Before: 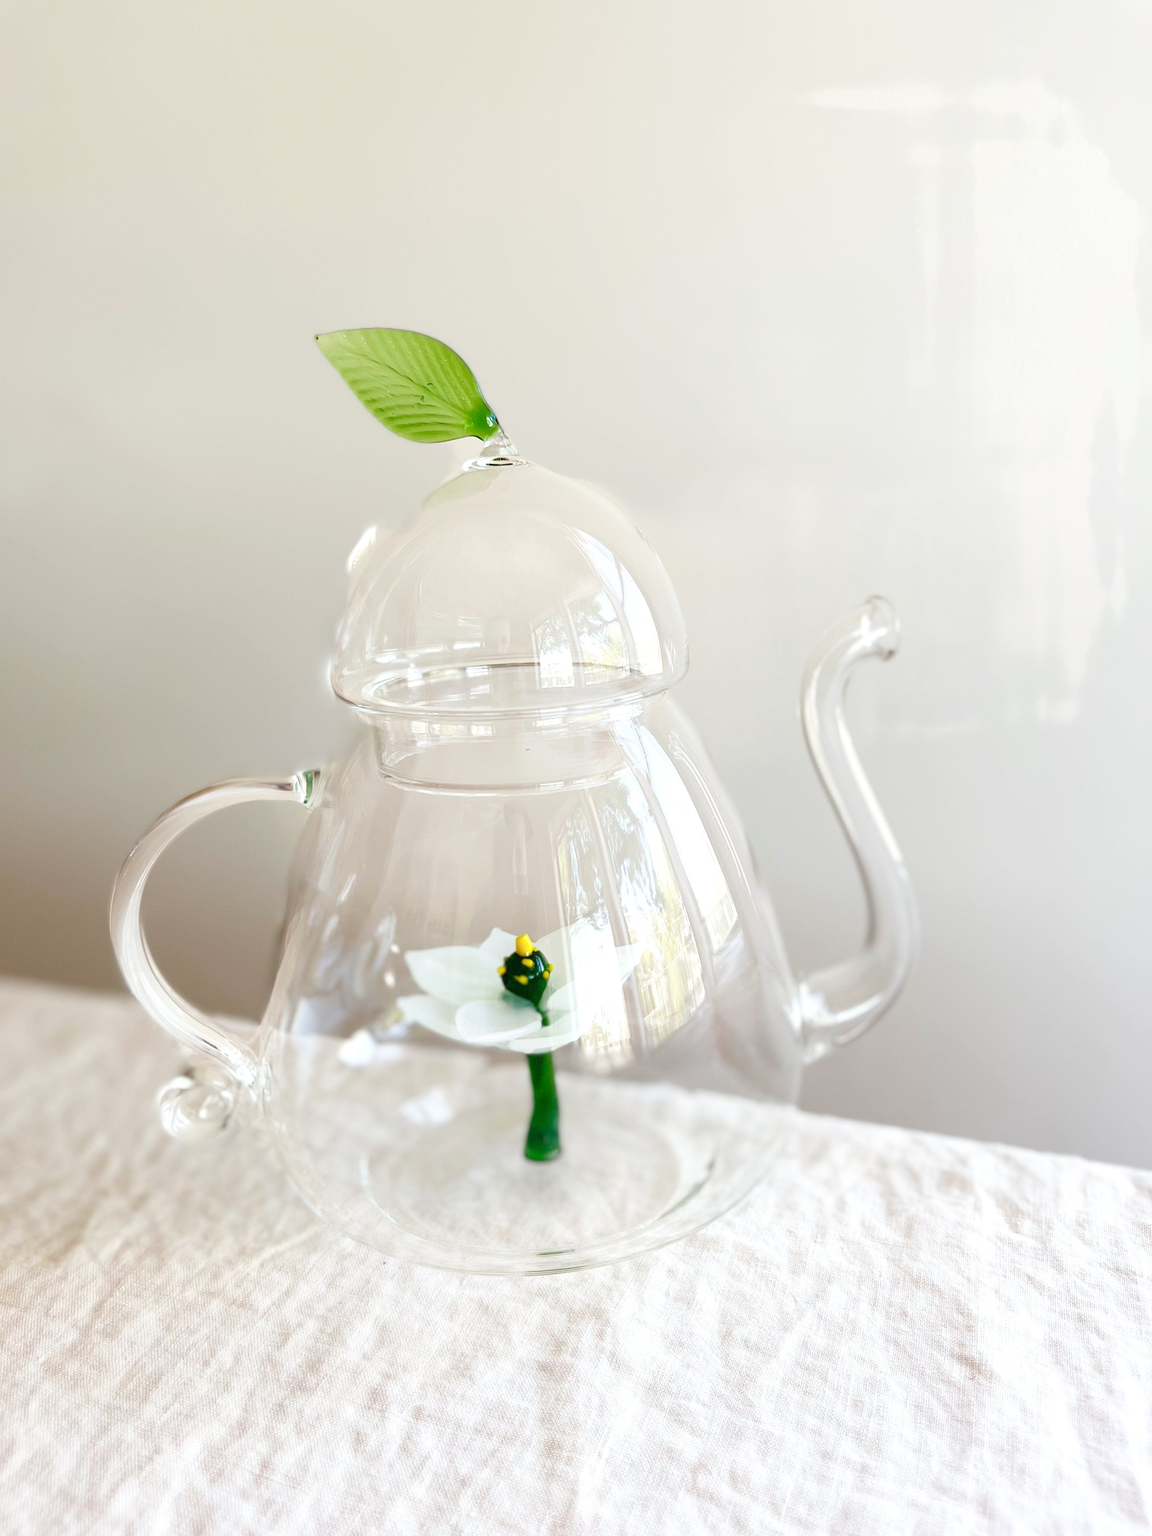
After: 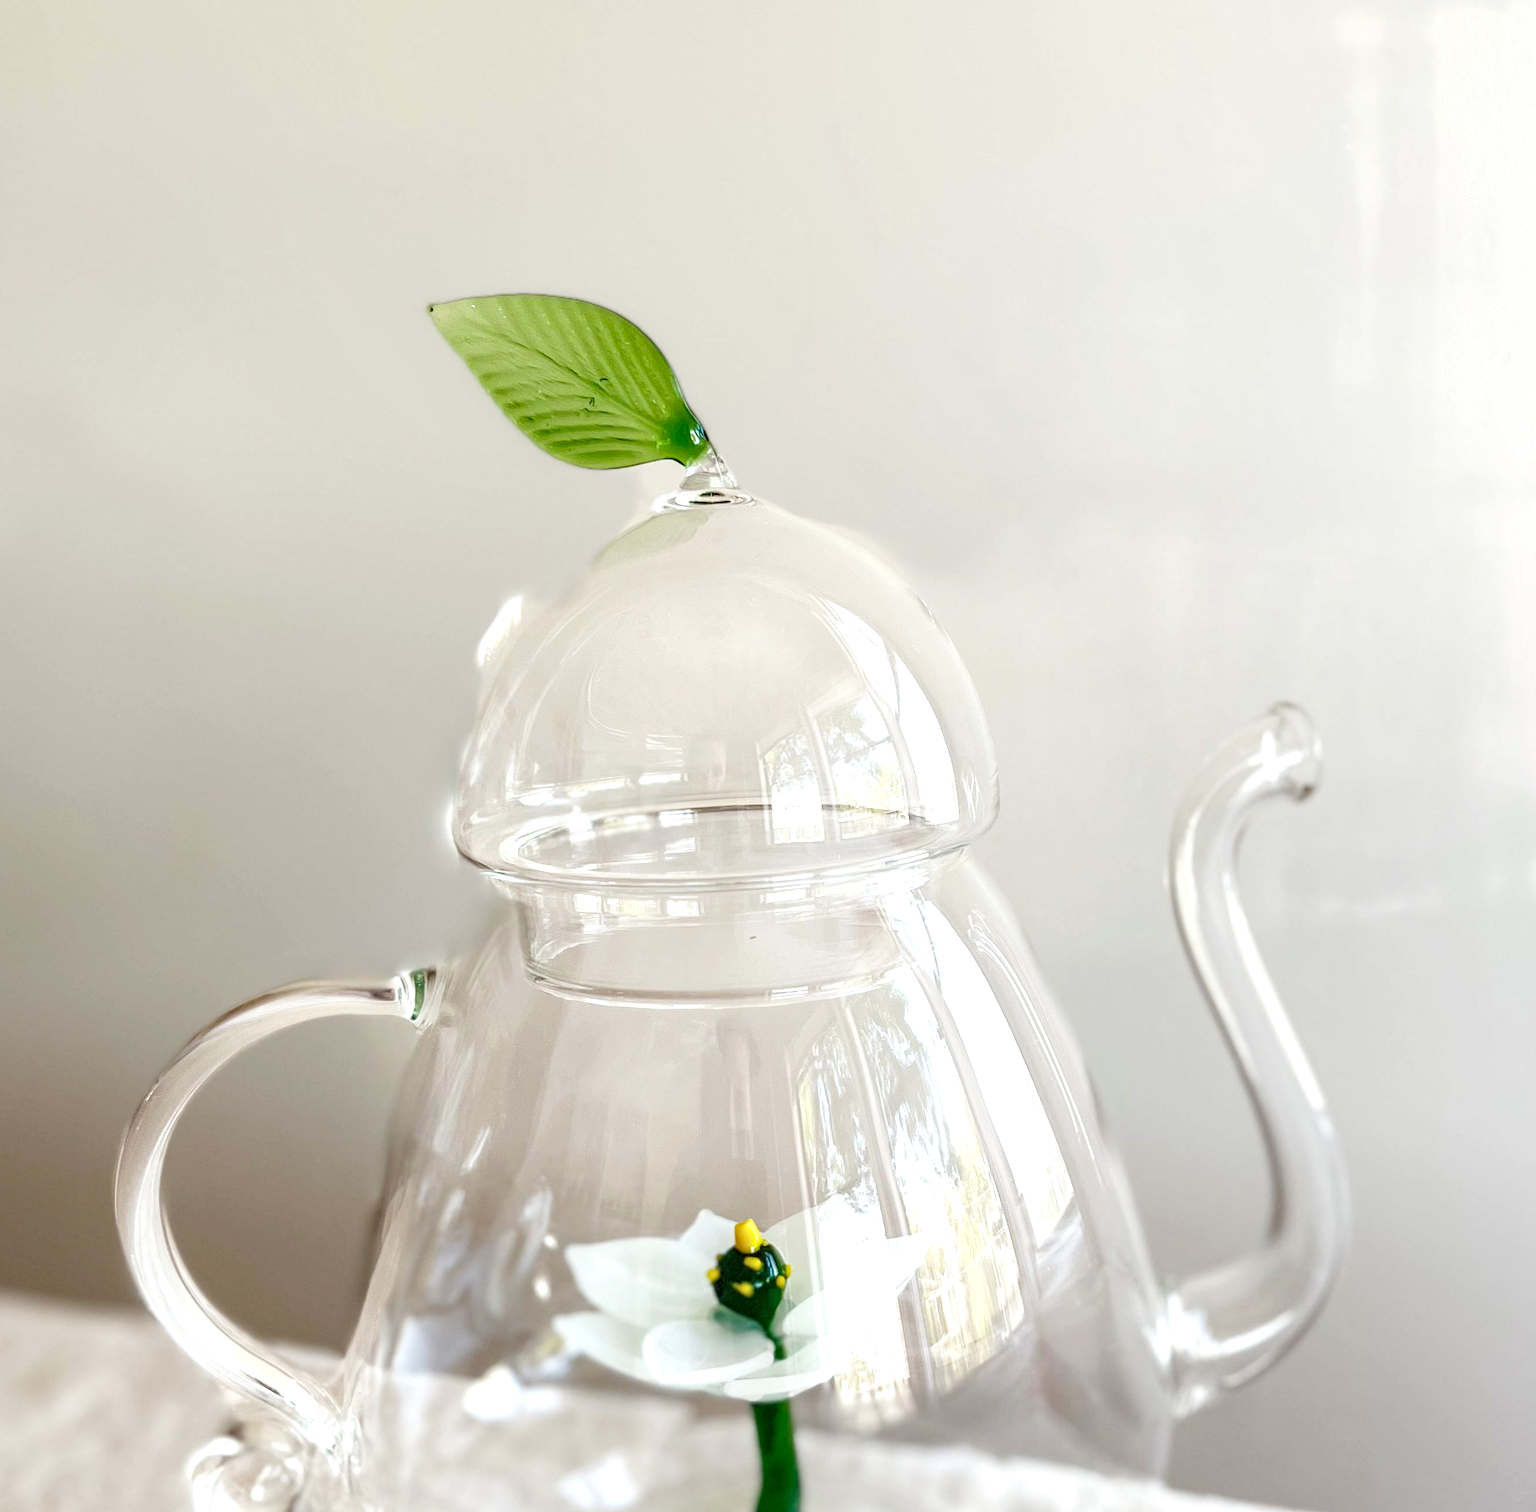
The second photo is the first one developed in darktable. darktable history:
local contrast: detail 150%
crop: left 3.013%, top 8.831%, right 9.645%, bottom 26.679%
